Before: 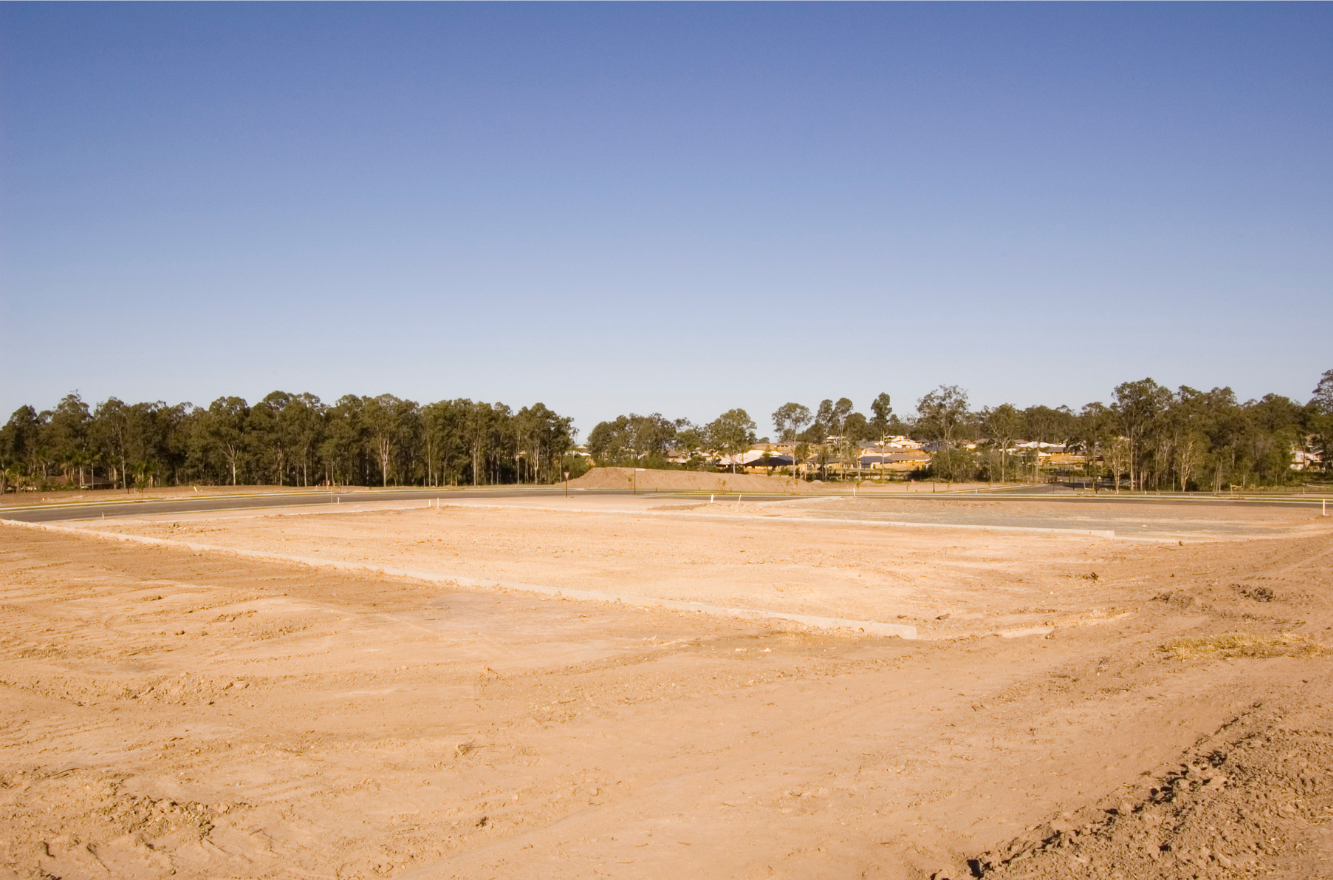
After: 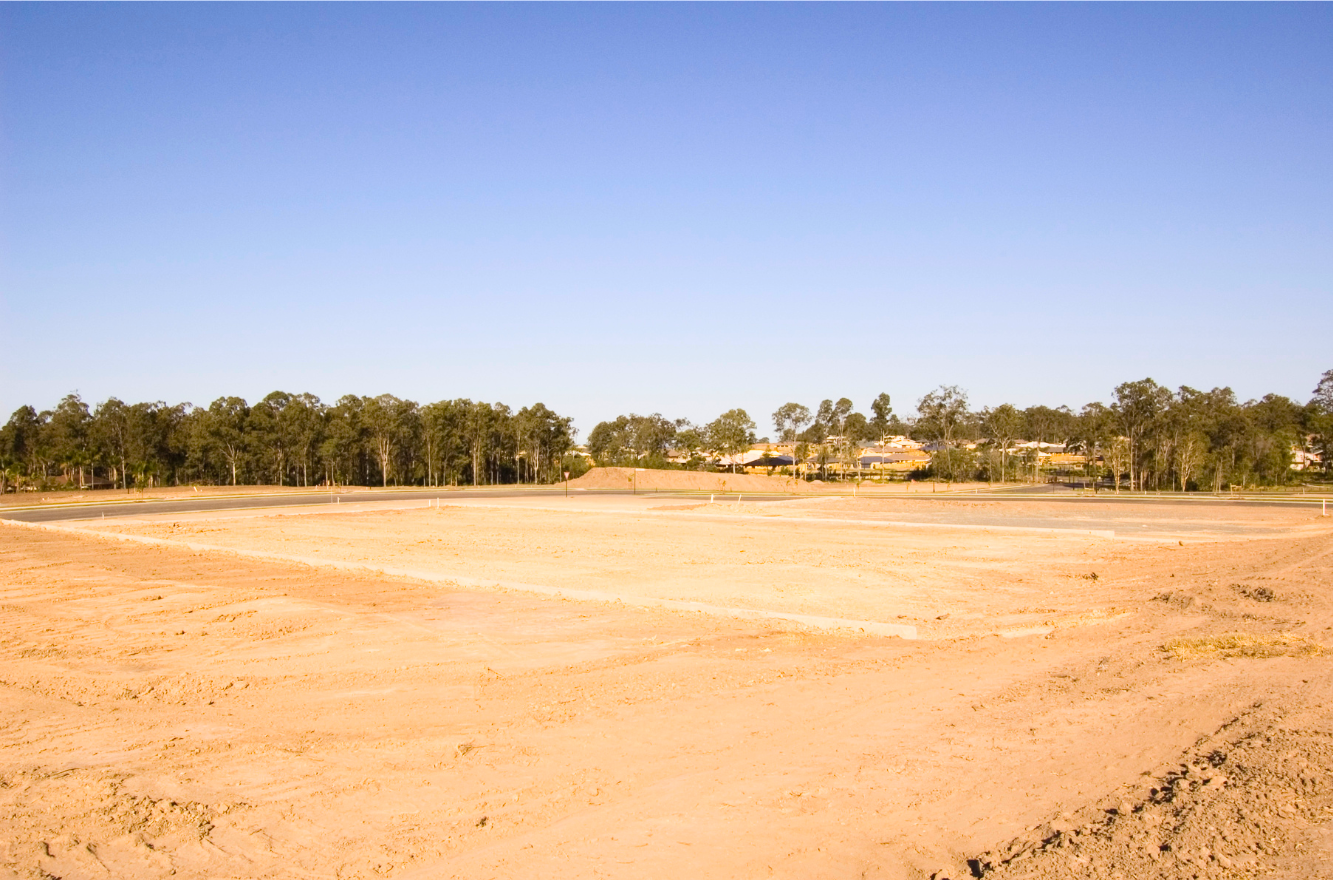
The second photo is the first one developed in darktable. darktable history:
contrast brightness saturation: contrast 0.195, brightness 0.16, saturation 0.228
